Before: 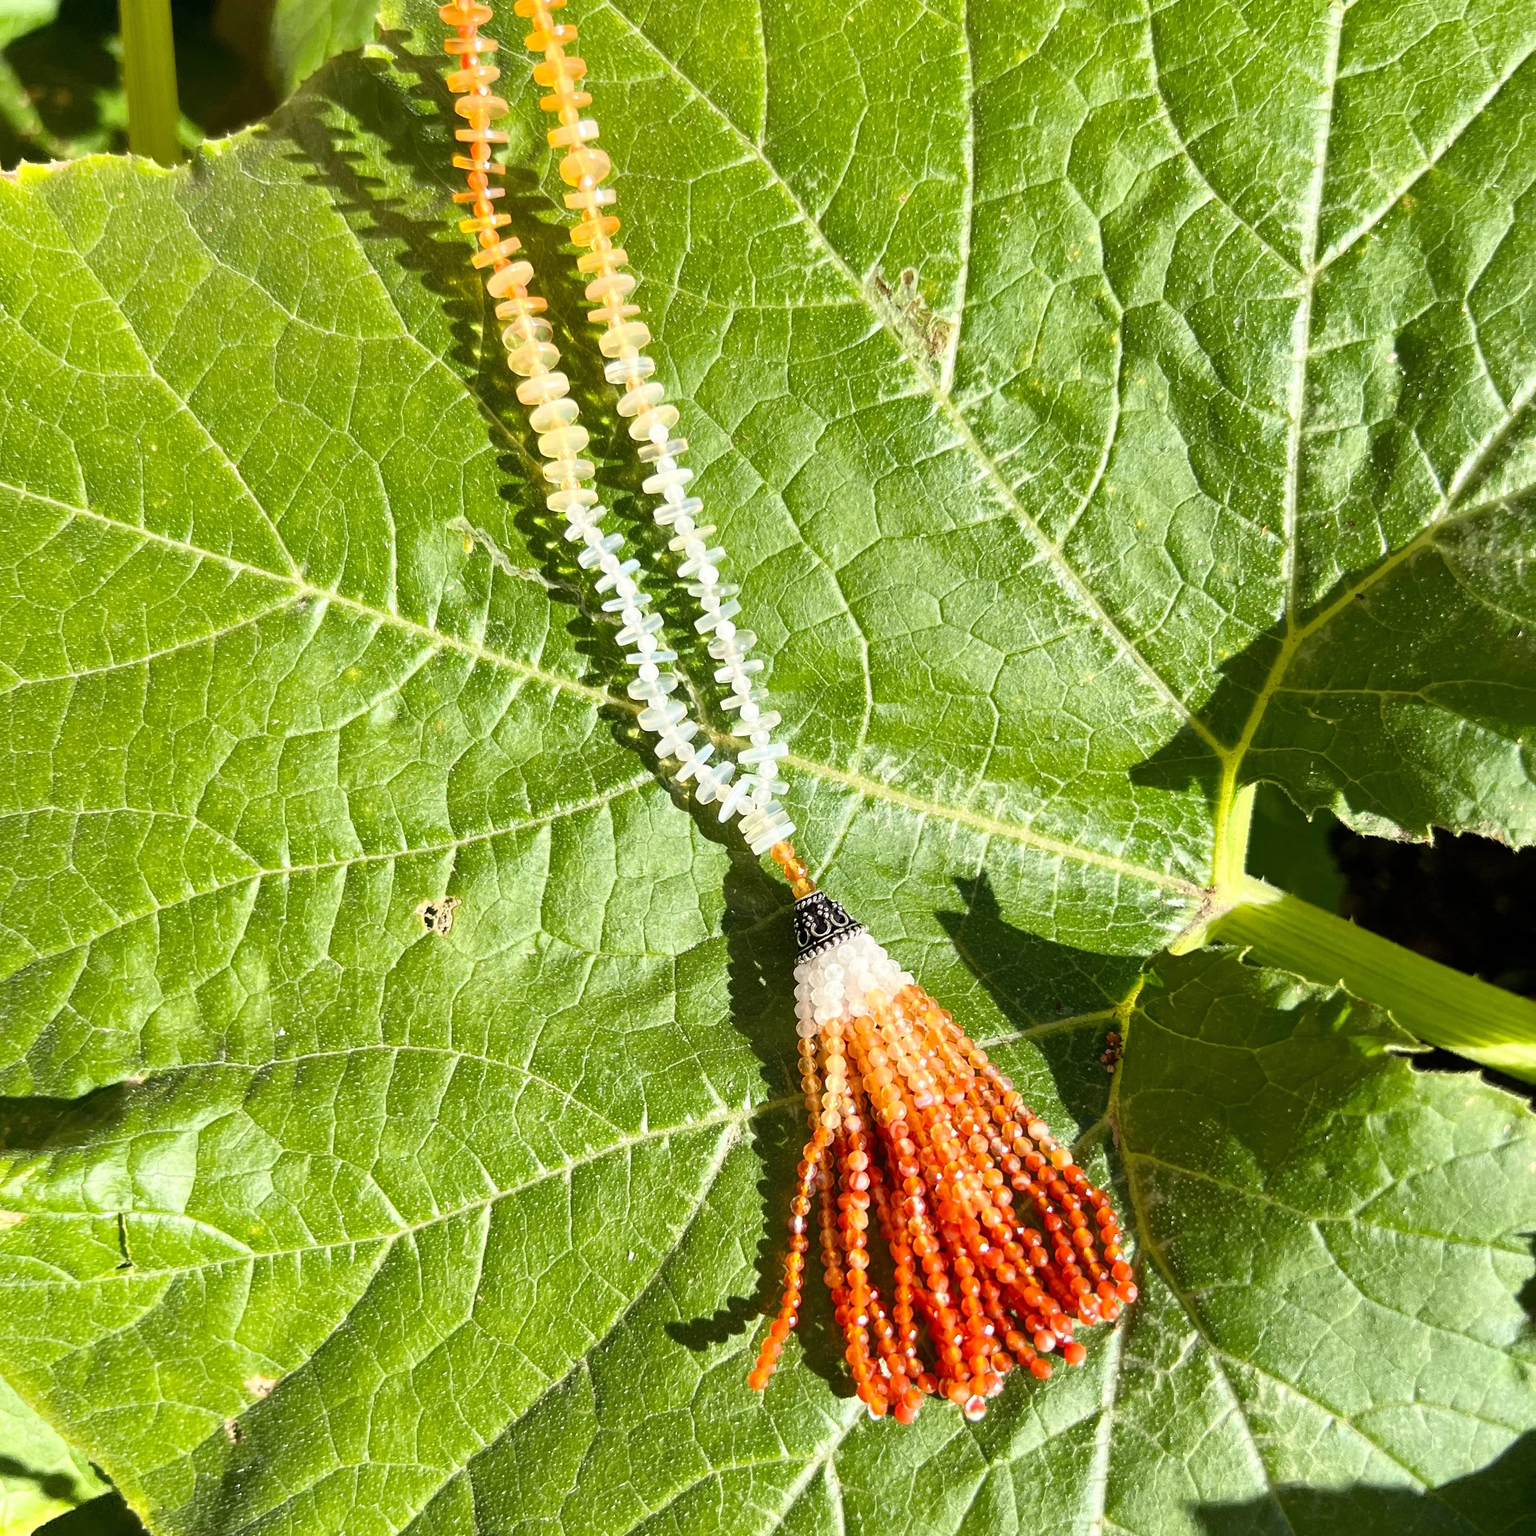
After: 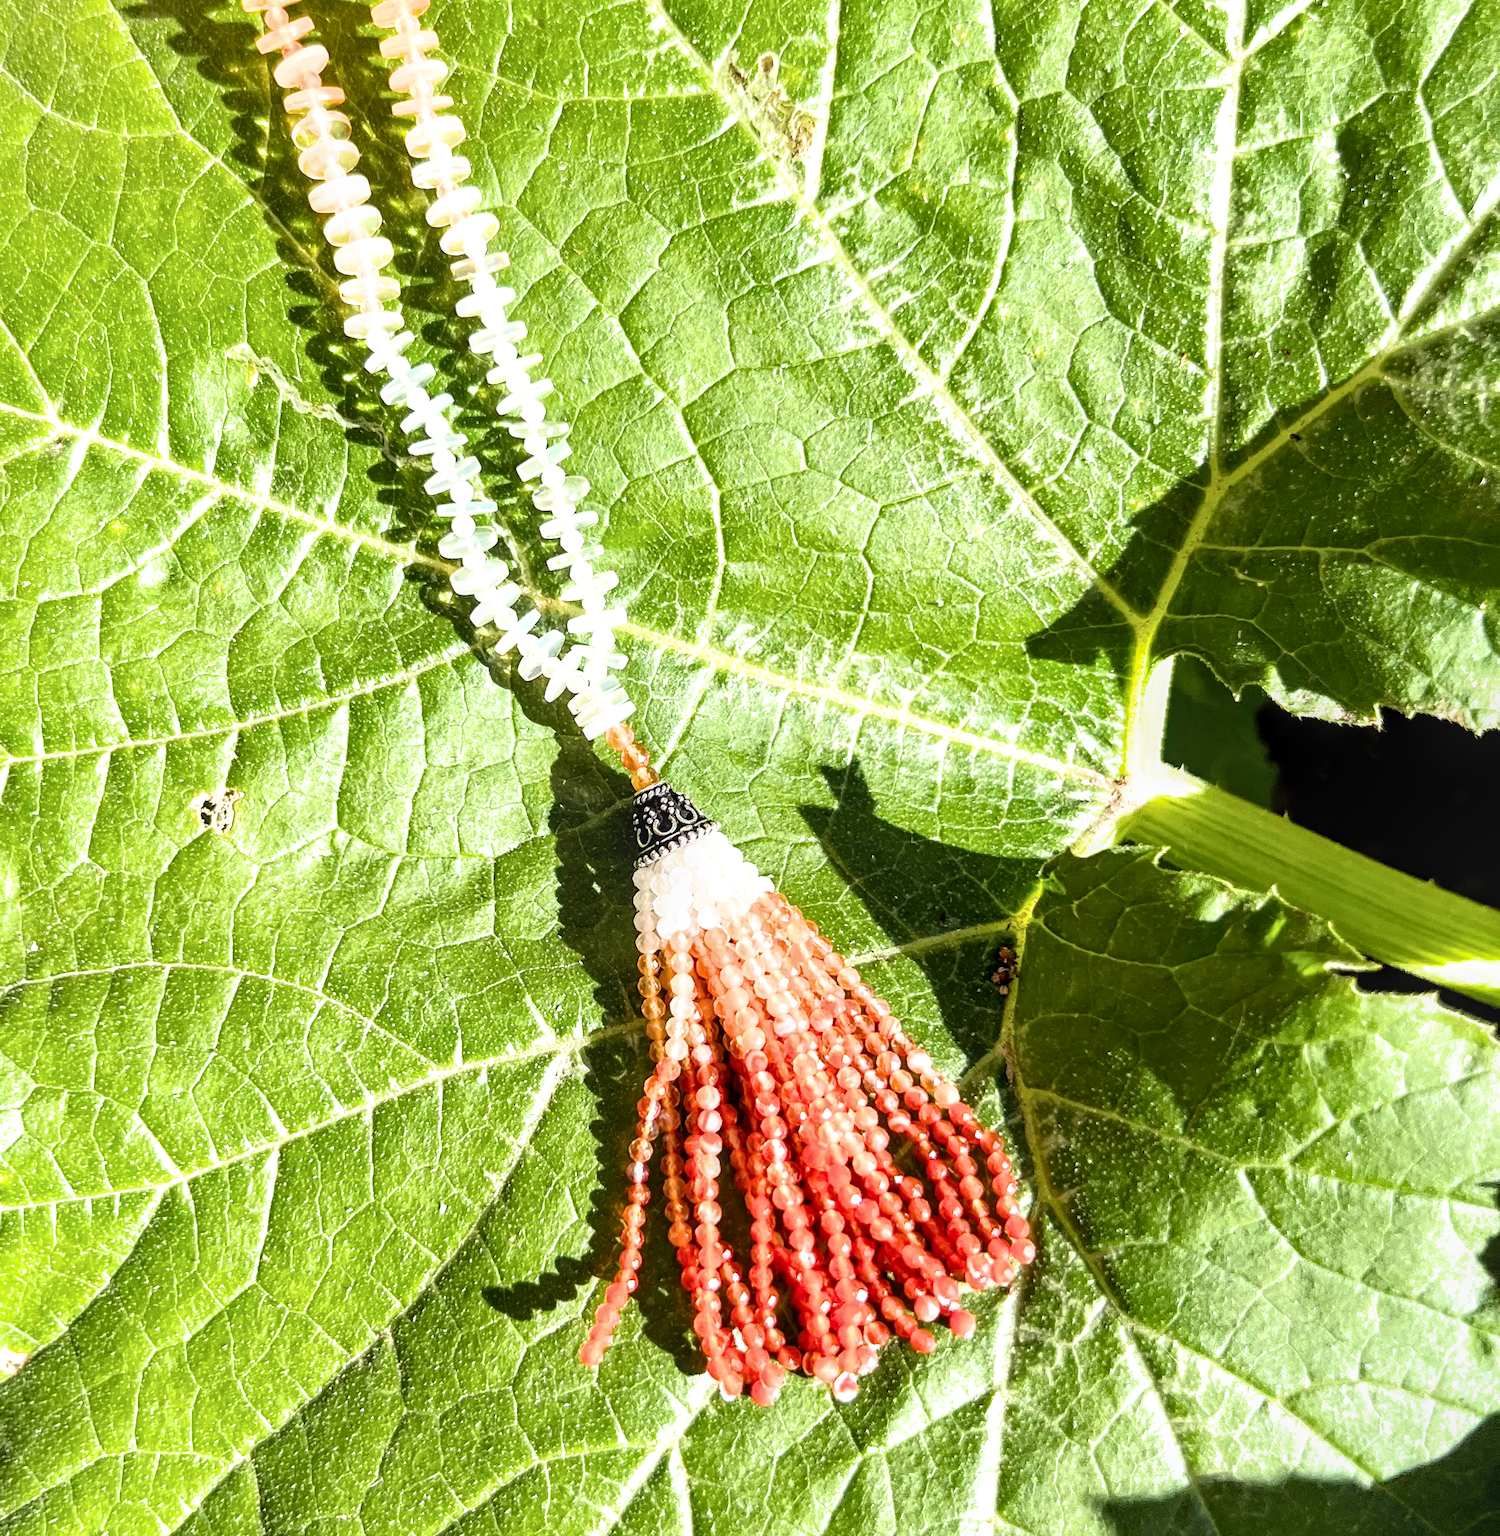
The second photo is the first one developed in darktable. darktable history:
local contrast: on, module defaults
filmic rgb: middle gray luminance 21.69%, black relative exposure -14.08 EV, white relative exposure 2.97 EV, threshold 5.94 EV, target black luminance 0%, hardness 8.76, latitude 59.73%, contrast 1.212, highlights saturation mix 4.55%, shadows ↔ highlights balance 40.9%, color science v6 (2022), enable highlight reconstruction true
exposure: black level correction 0.001, exposure 0.498 EV, compensate exposure bias true, compensate highlight preservation false
crop: left 16.474%, top 14.522%
